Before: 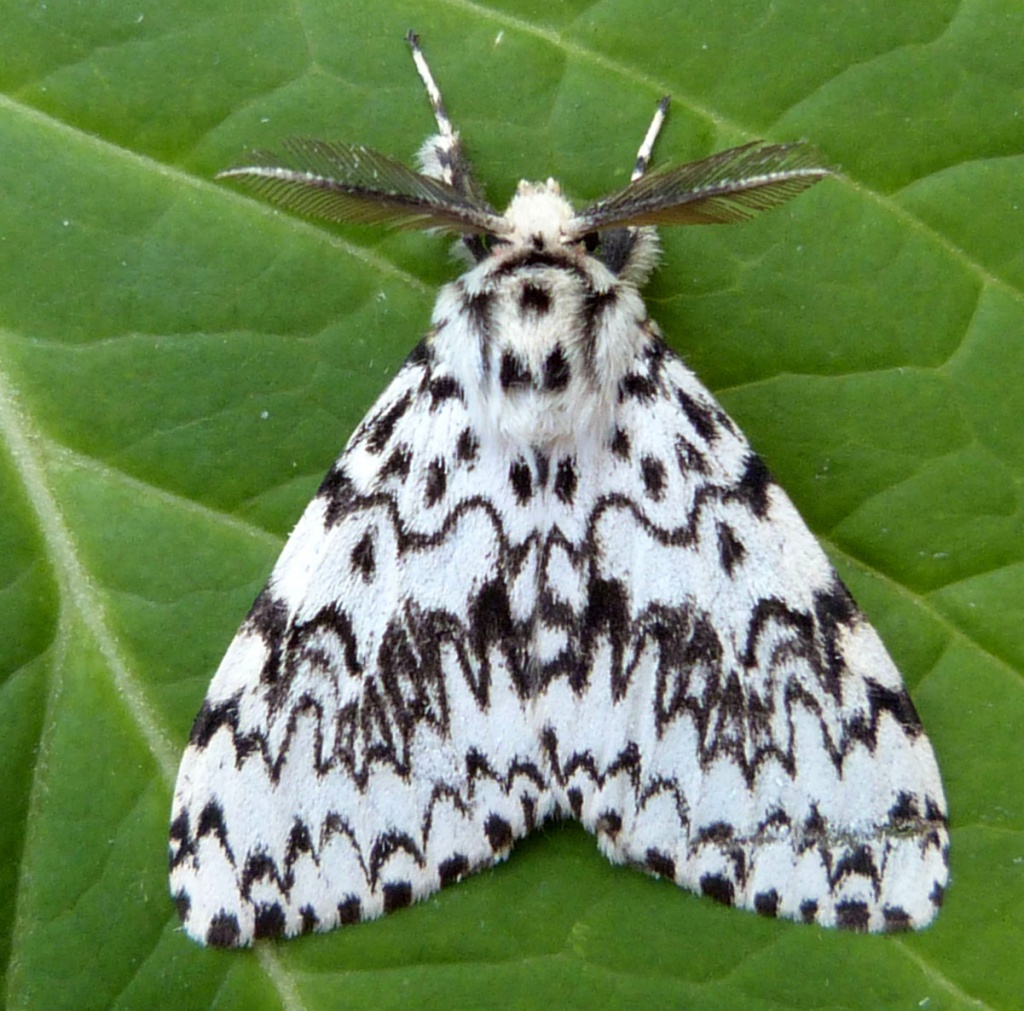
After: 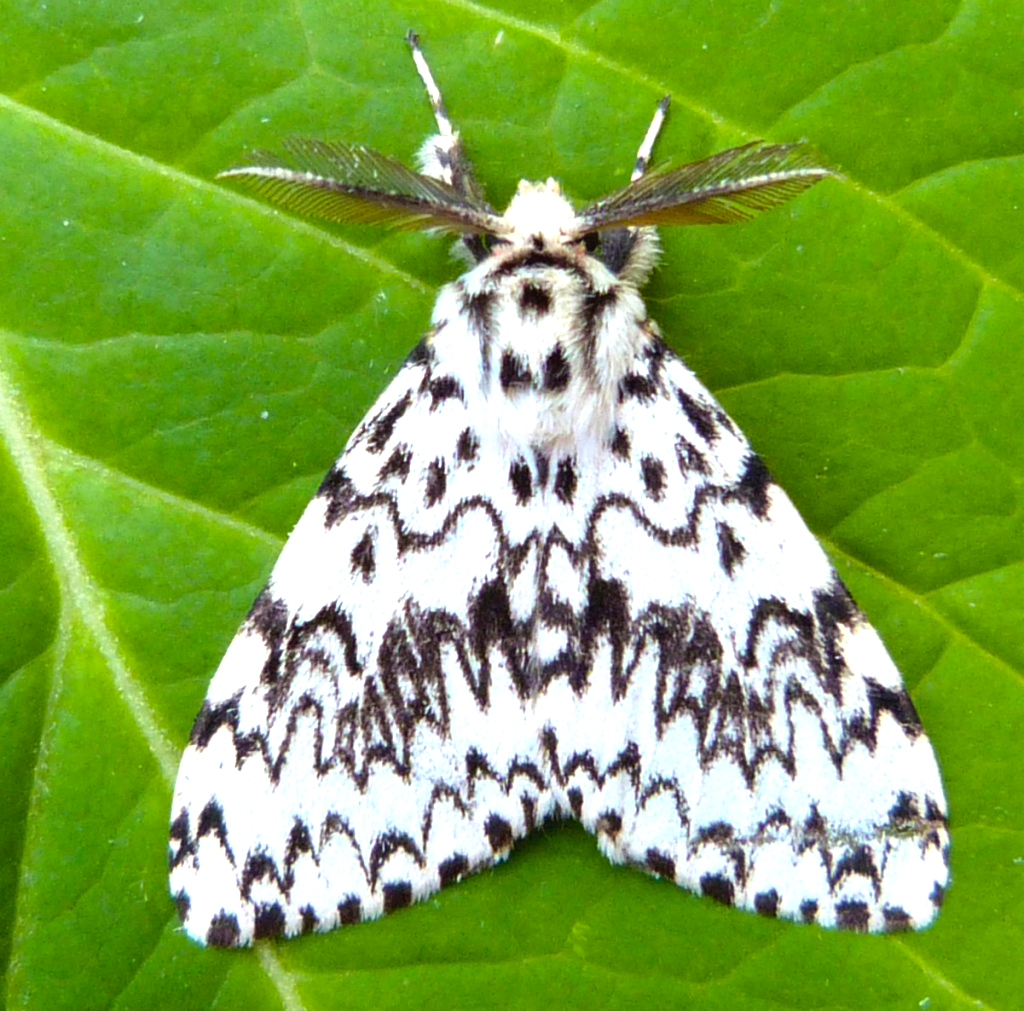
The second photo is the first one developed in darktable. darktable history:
exposure: black level correction -0.002, exposure 0.708 EV, compensate exposure bias true, compensate highlight preservation false
color balance rgb: linear chroma grading › global chroma 13.3%, global vibrance 41.49%
